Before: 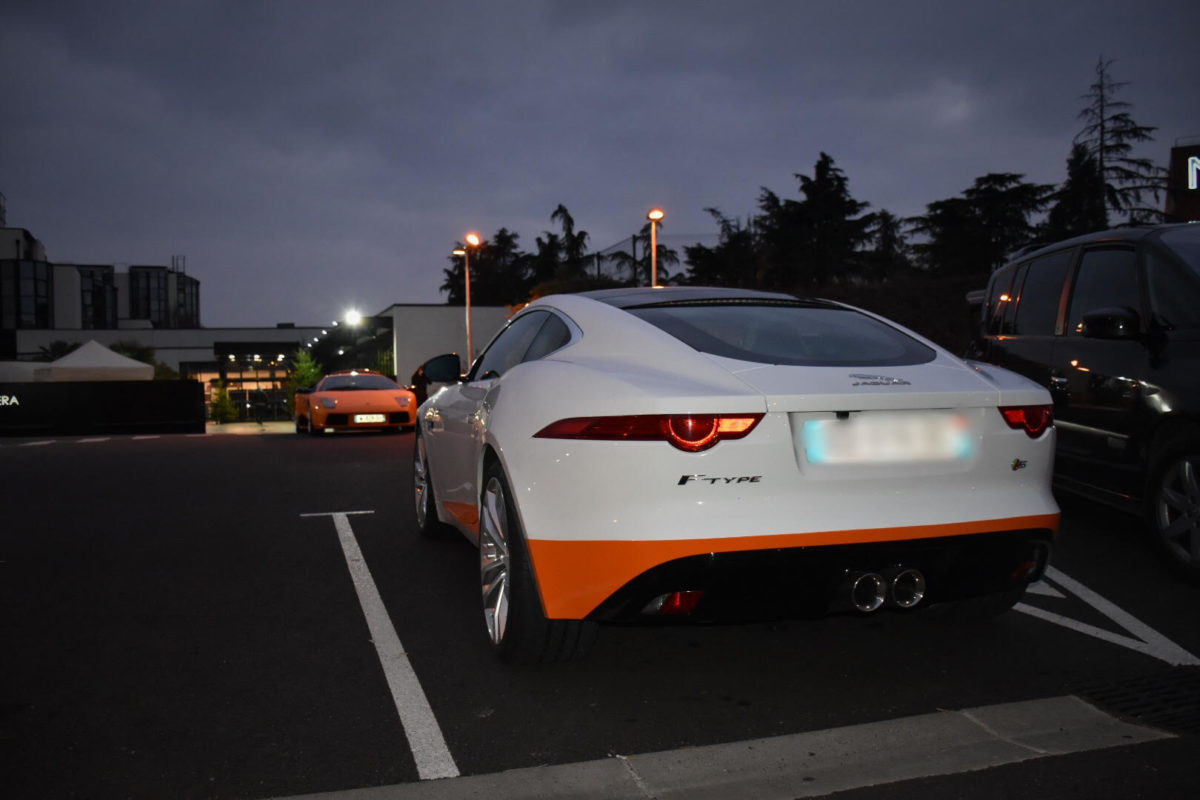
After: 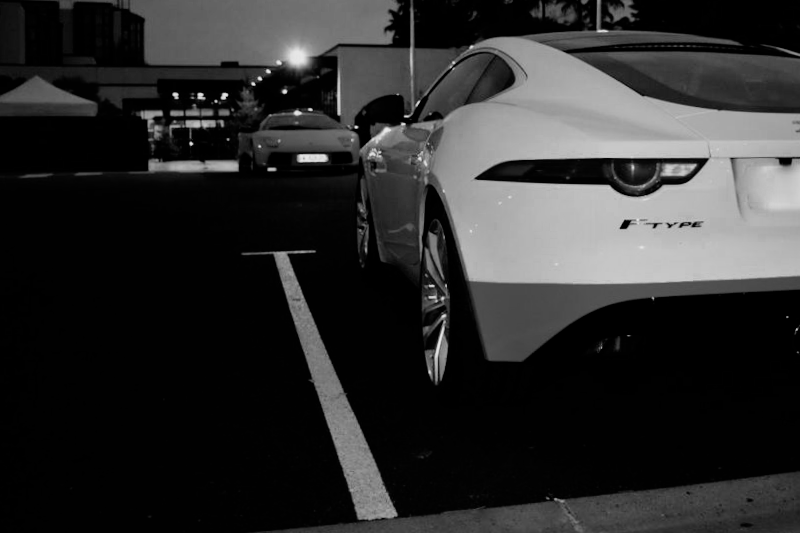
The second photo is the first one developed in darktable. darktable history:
monochrome: on, module defaults
filmic rgb: black relative exposure -5 EV, hardness 2.88, contrast 1.3, highlights saturation mix -10%
crop and rotate: angle -0.82°, left 3.85%, top 31.828%, right 27.992%
exposure: exposure 0.207 EV, compensate highlight preservation false
color zones: curves: ch0 [(0.035, 0.242) (0.25, 0.5) (0.384, 0.214) (0.488, 0.255) (0.75, 0.5)]; ch1 [(0.063, 0.379) (0.25, 0.5) (0.354, 0.201) (0.489, 0.085) (0.729, 0.271)]; ch2 [(0.25, 0.5) (0.38, 0.517) (0.442, 0.51) (0.735, 0.456)]
